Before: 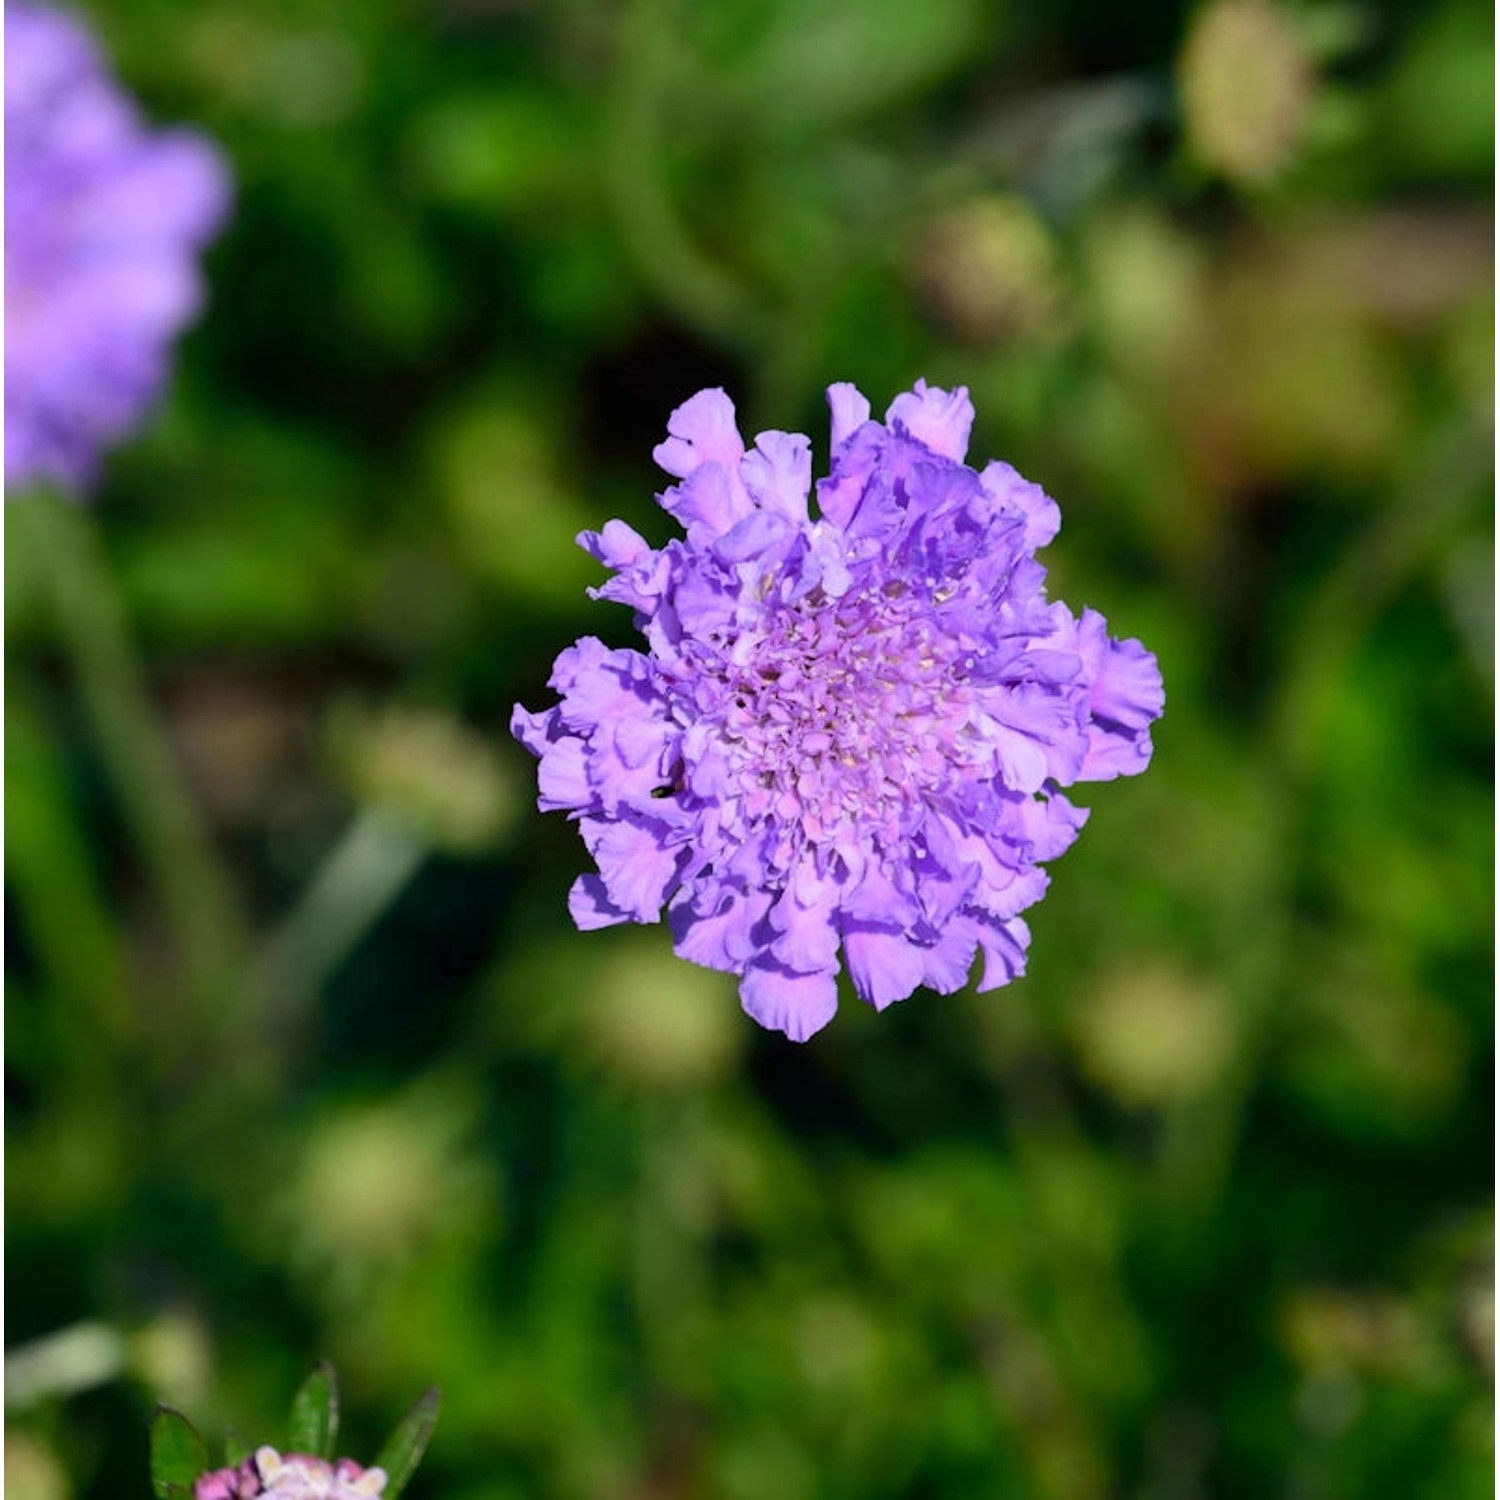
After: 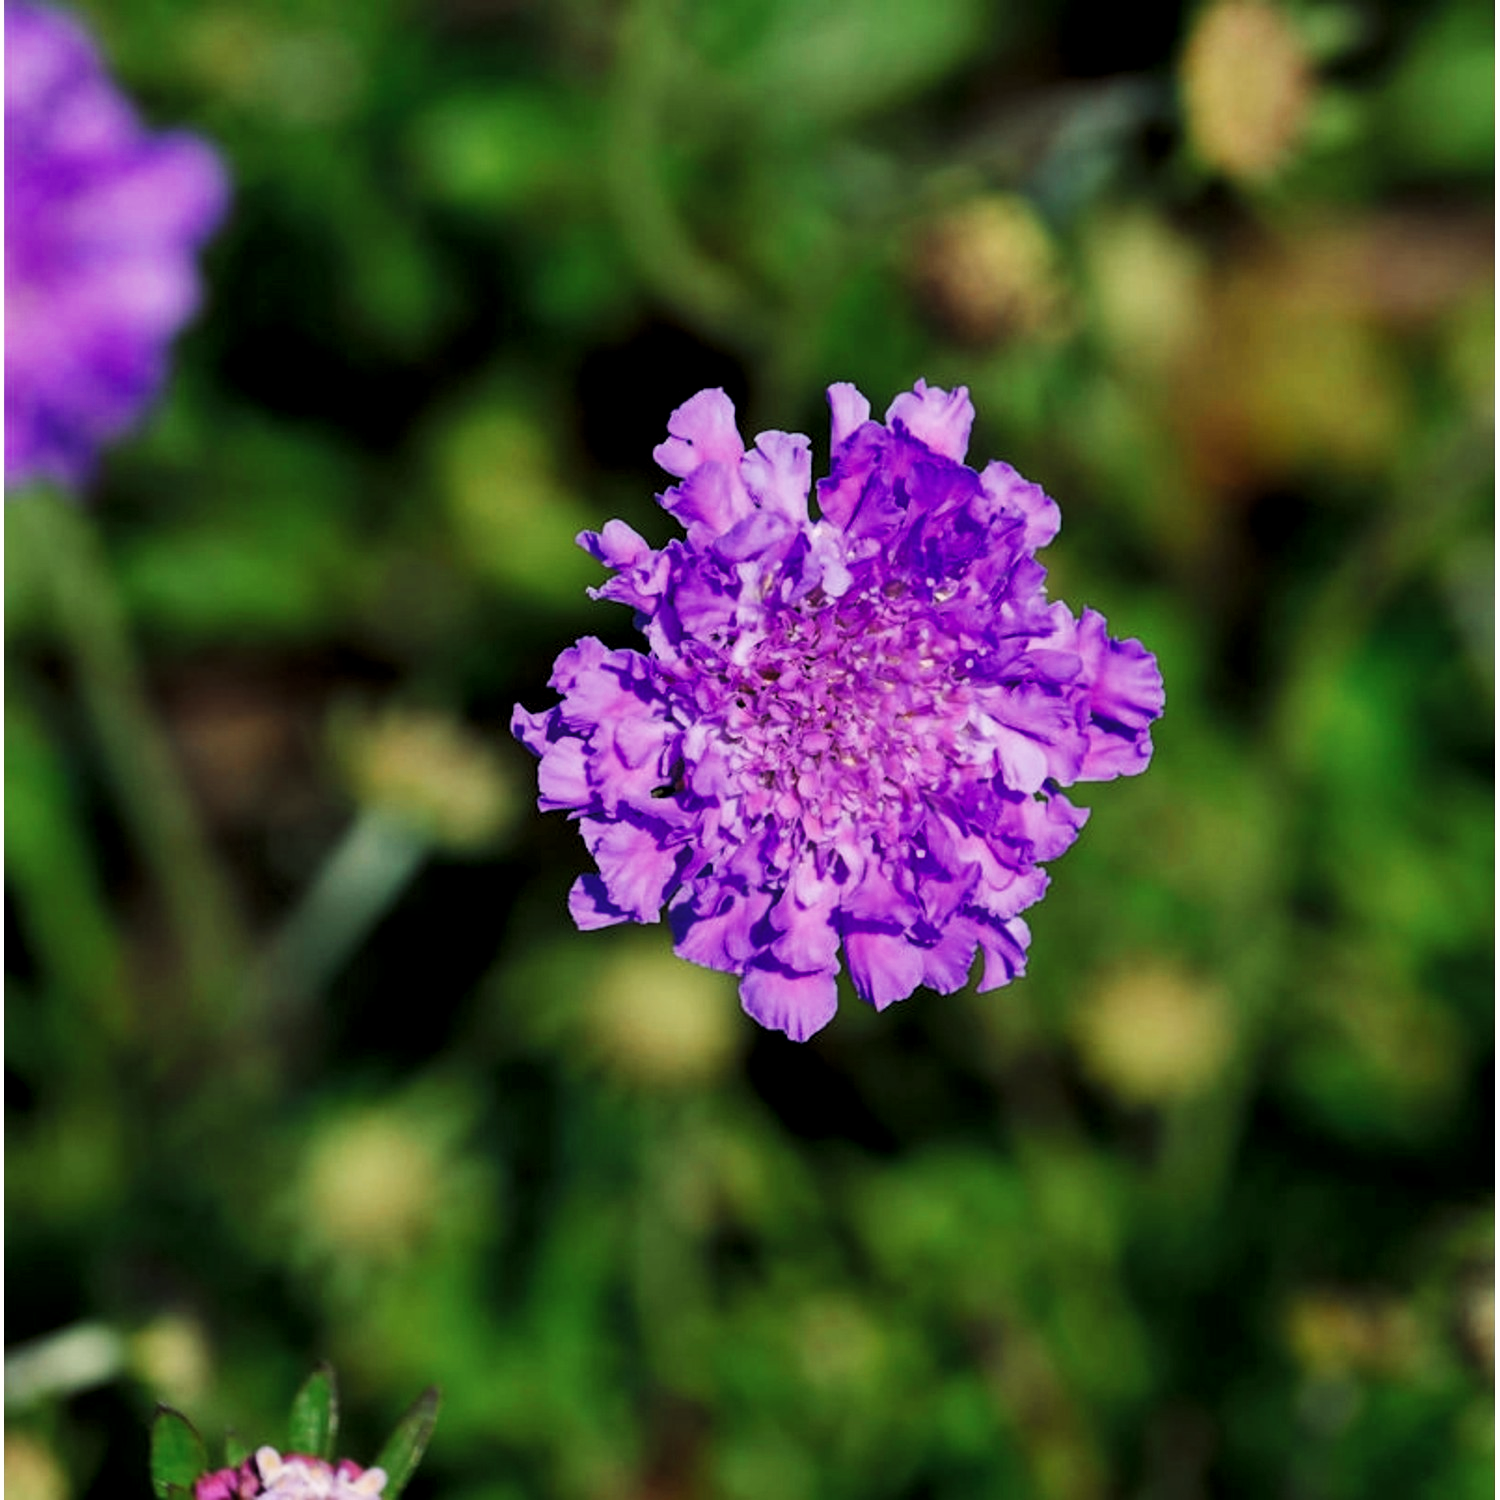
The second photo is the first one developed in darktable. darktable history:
tone curve: curves: ch0 [(0, 0) (0.003, 0.003) (0.011, 0.011) (0.025, 0.025) (0.044, 0.044) (0.069, 0.069) (0.1, 0.099) (0.136, 0.135) (0.177, 0.176) (0.224, 0.223) (0.277, 0.275) (0.335, 0.333) (0.399, 0.396) (0.468, 0.464) (0.543, 0.542) (0.623, 0.623) (0.709, 0.709) (0.801, 0.8) (0.898, 0.897) (1, 1)], preserve colors none
color look up table: target L [97.36, 95.13, 94.21, 92.55, 86.66, 83.29, 75.63, 74.72, 55.15, 47.64, 49.32, 40.16, 13.72, 200, 82.6, 78.45, 65.21, 54.6, 52.64, 49.5, 40.9, 21.73, 27.64, 22.07, 16.99, 1.34, 75.22, 67.95, 73.92, 59.82, 42.67, 48.02, 49.95, 27.89, 34.32, 38.83, 22.48, 25.29, 18.13, 5.64, 2.275, 92.49, 89.06, 72.52, 74.23, 69.98, 59.26, 36.82, 4.773], target a [-5.525, -10.61, -5.199, -31.77, -28.05, -52.3, -45.17, -6.993, 7.745, -31.14, -35.51, -39.75, -14.21, 0, 12.79, 22.95, 48.87, 77.49, 78.94, 41.05, 64.91, 10.77, 49.94, 28.75, 34.33, 4.742, 30.75, 22.09, 16.71, 67.21, 68.57, 77.07, 77.19, 40.33, 41.42, 63.81, 56.61, 52.44, 40.96, 26.18, 10.08, -8.757, -47.45, -15.36, -35.2, -9.672, -12.45, -9.926, -3.119], target b [19.05, 84.39, 41.87, 35.27, 9.273, 13.81, 65.88, 71.41, 53.22, 1.699, 45.63, 30.34, 15.92, 0, 81.19, 43.8, 18.07, 69.18, 65.09, 42.9, 40.81, 5.109, 41.34, 31.3, 18.79, 1.698, -5.15, -33.7, -3.069, -17.26, -60.16, -32.34, 2.942, -82.8, -22.1, 13.96, -90.03, -48.69, -52.53, -47.73, -12.68, -6.763, -16.81, -33.16, -12.96, -12.92, -49.65, -32.6, -0.506], num patches 49
